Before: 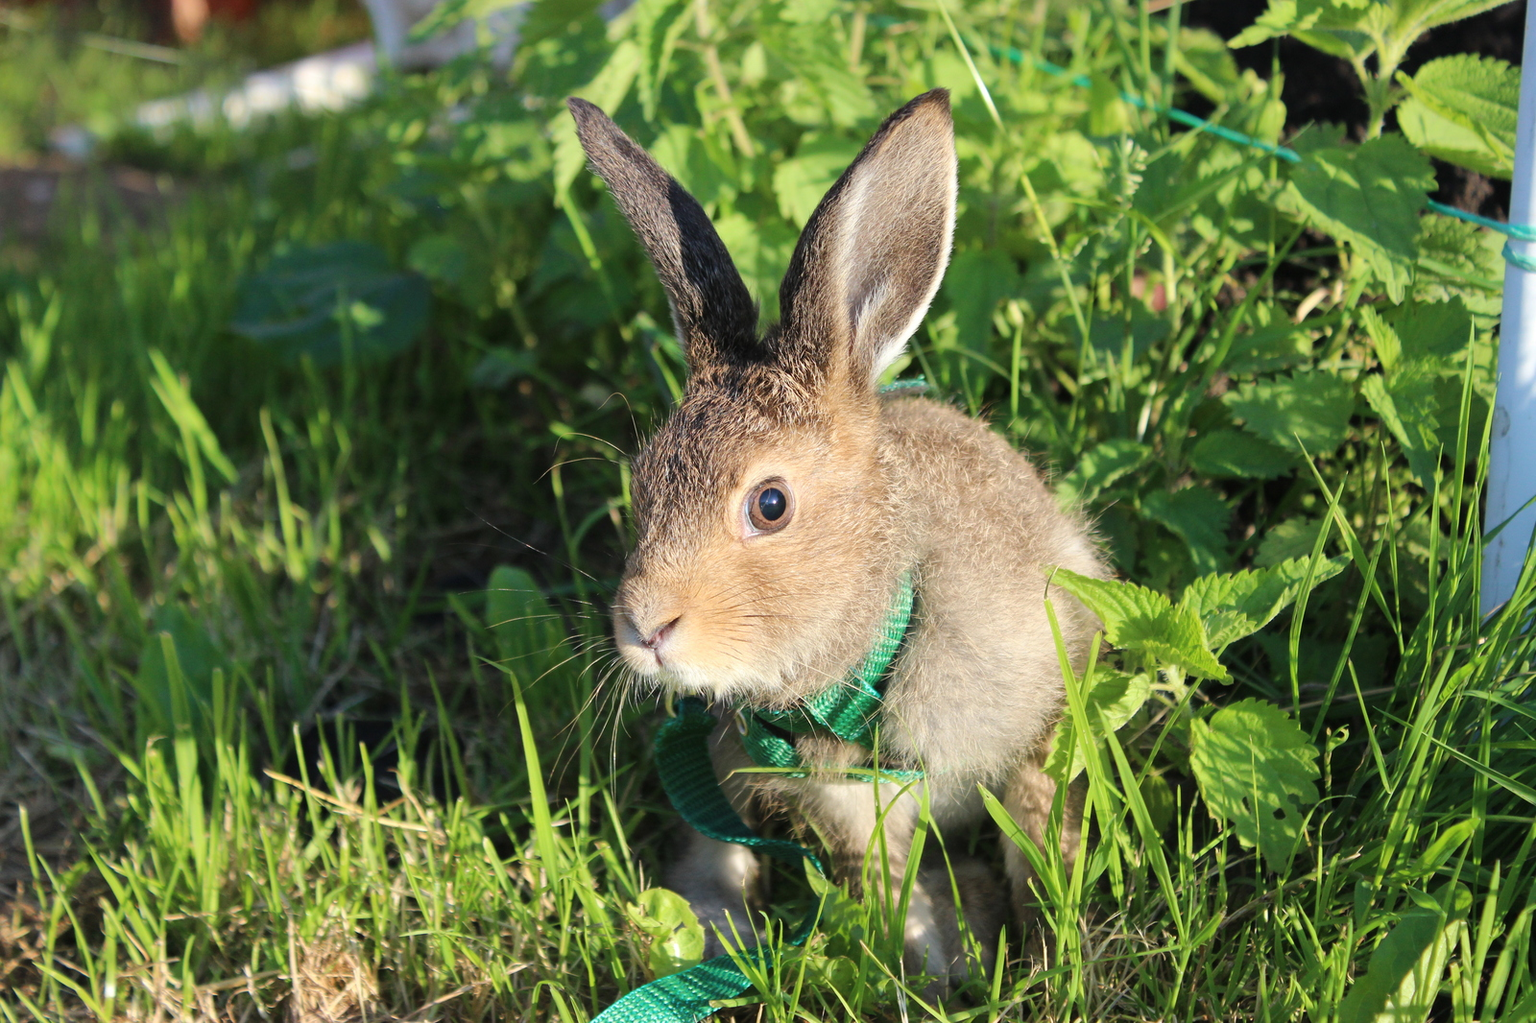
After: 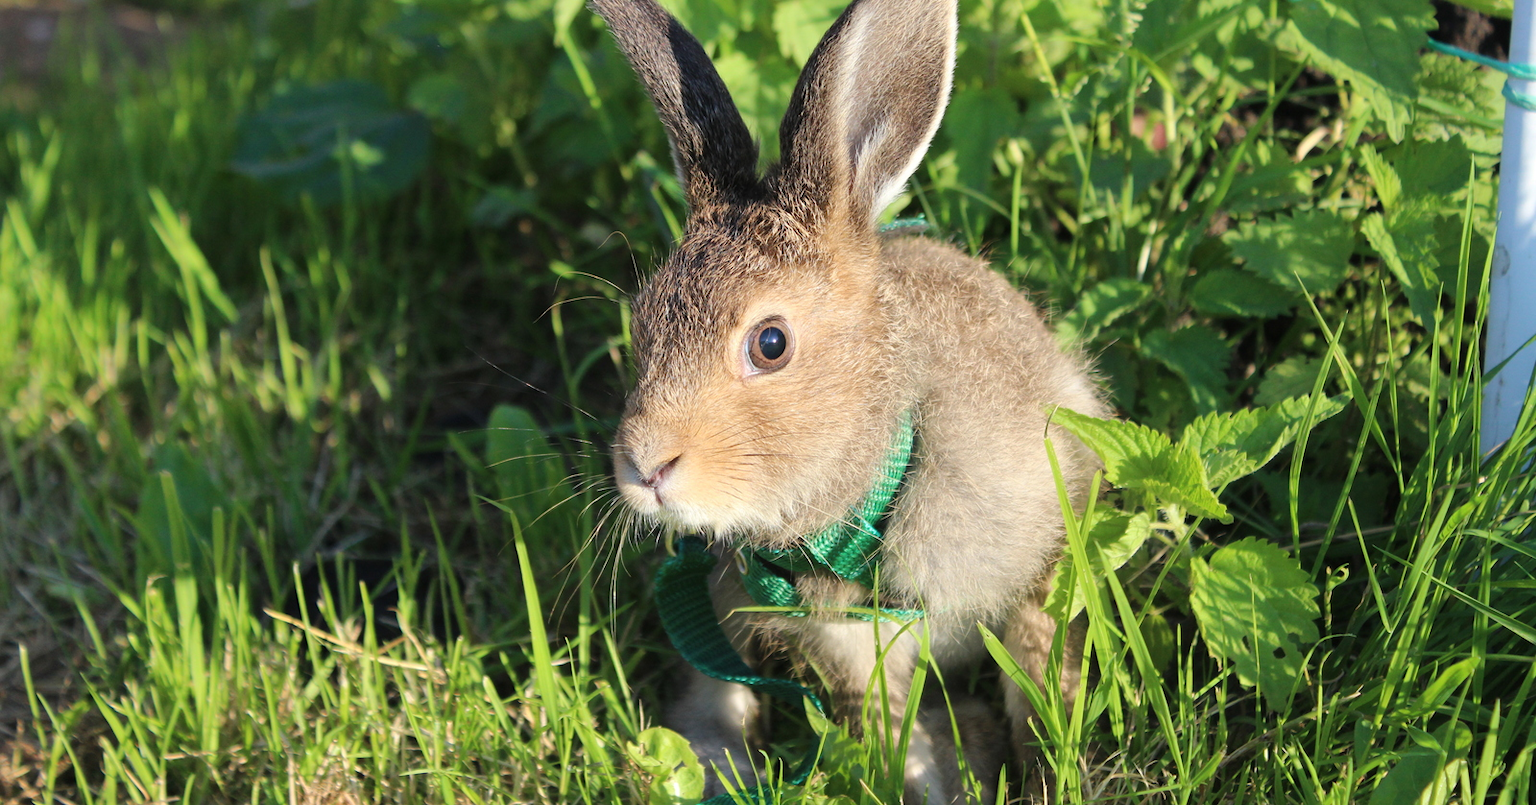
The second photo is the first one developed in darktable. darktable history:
tone equalizer: -7 EV 0.13 EV, smoothing diameter 25%, edges refinement/feathering 10, preserve details guided filter
crop and rotate: top 15.774%, bottom 5.506%
